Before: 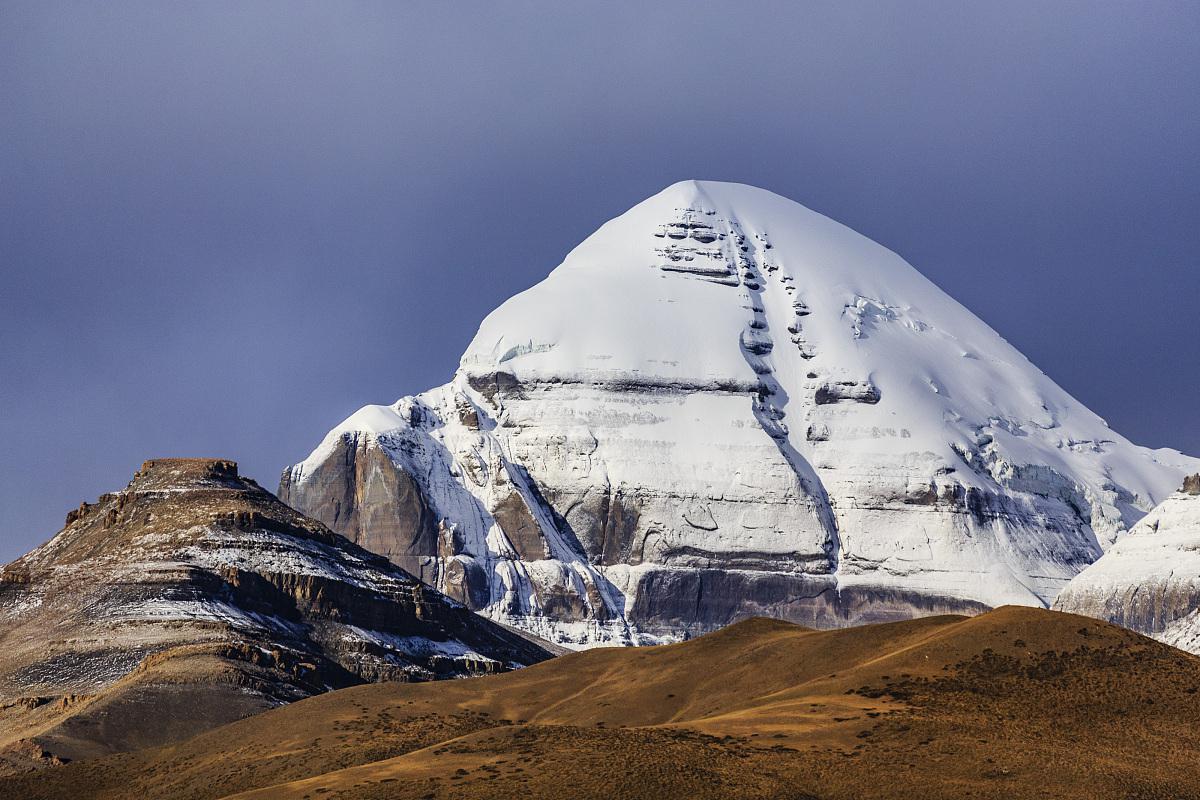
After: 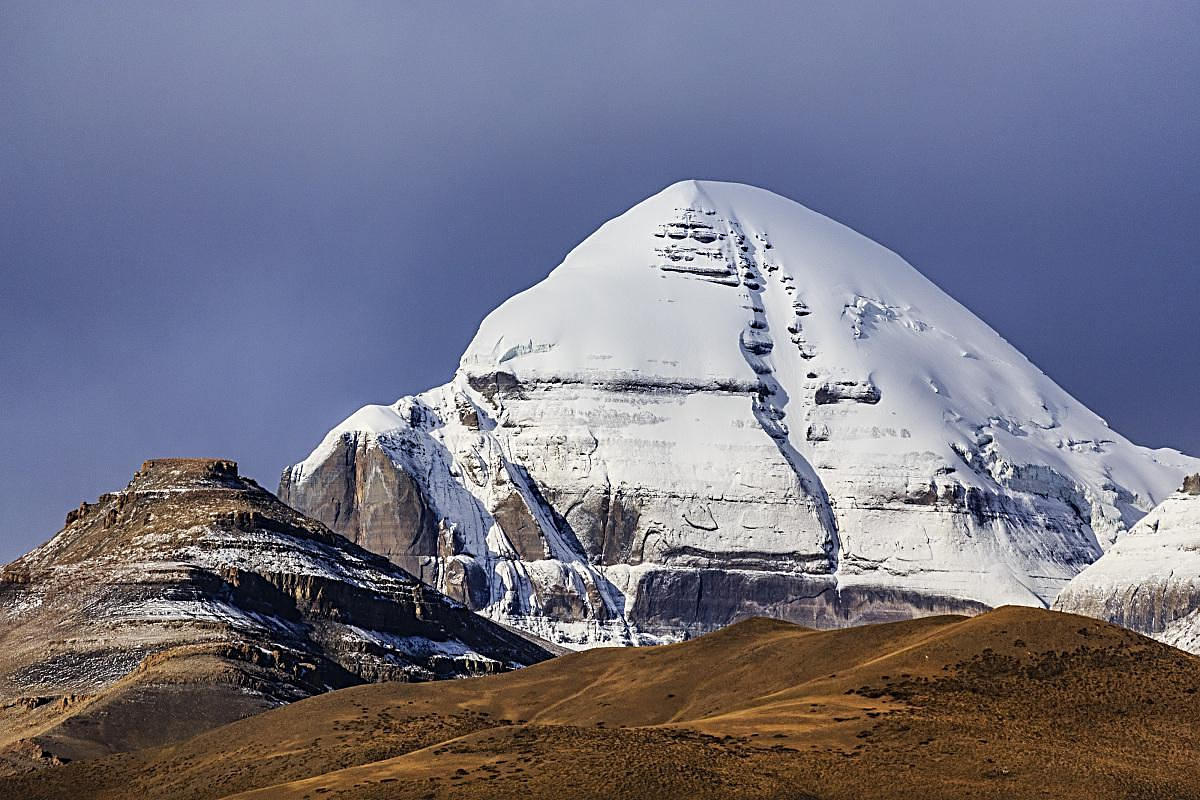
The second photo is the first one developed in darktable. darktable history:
sharpen: radius 2.73
